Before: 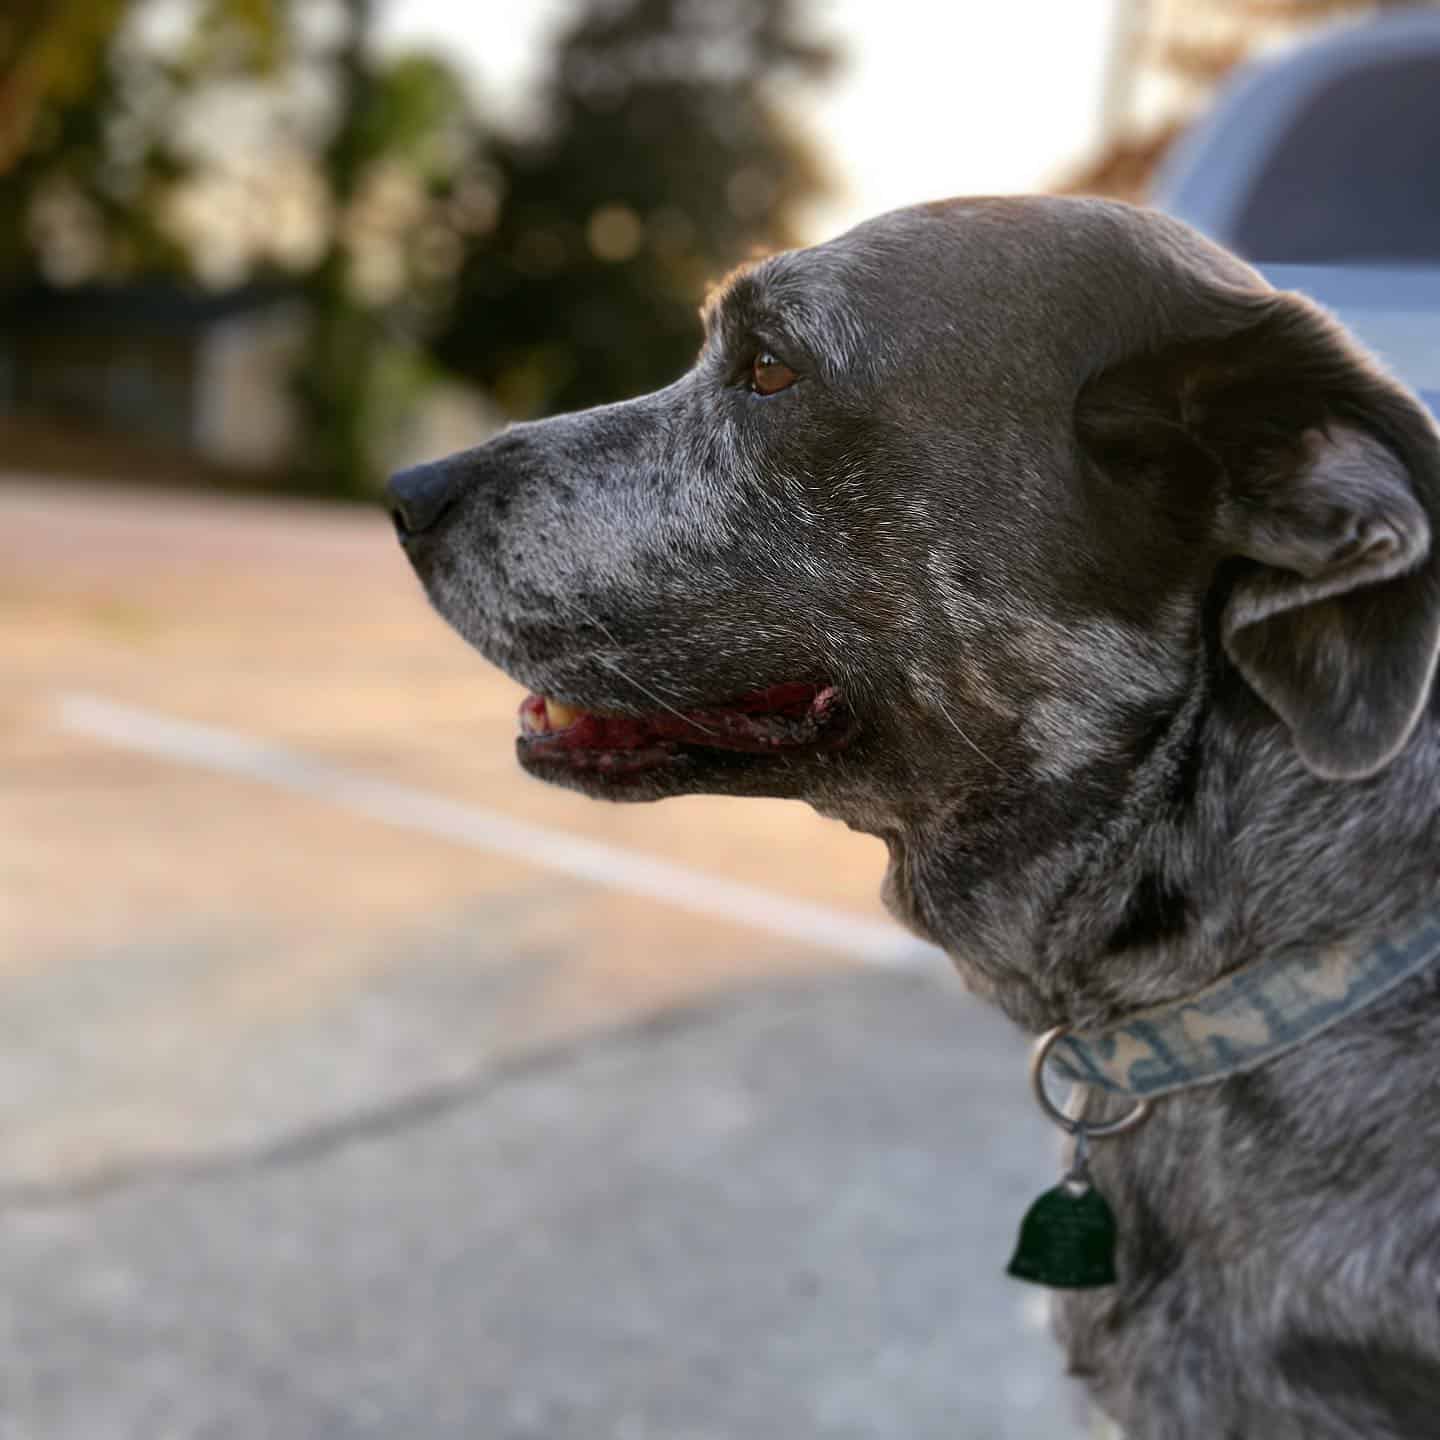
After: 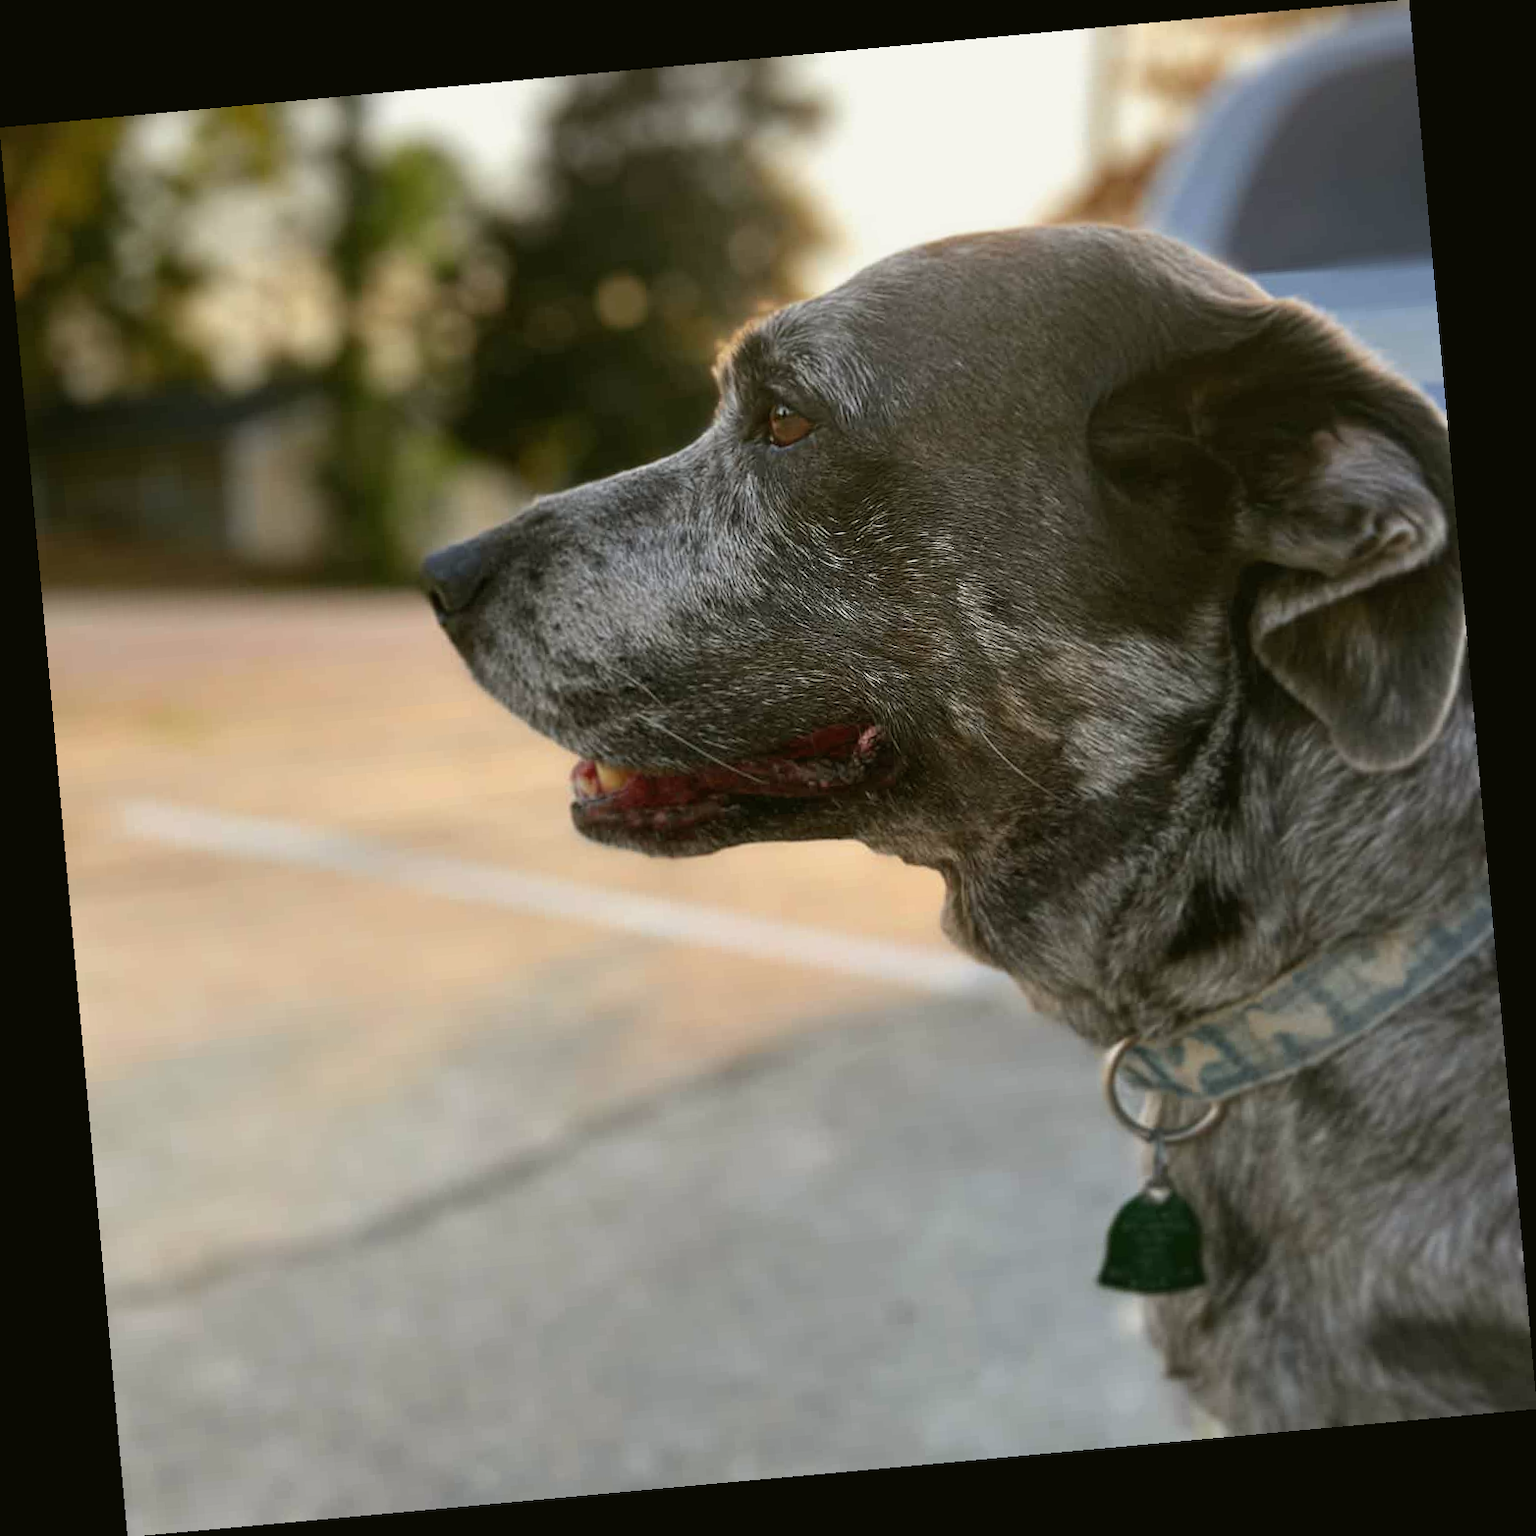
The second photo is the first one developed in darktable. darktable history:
color balance: mode lift, gamma, gain (sRGB), lift [1.04, 1, 1, 0.97], gamma [1.01, 1, 1, 0.97], gain [0.96, 1, 1, 0.97]
rotate and perspective: rotation -5.2°, automatic cropping off
